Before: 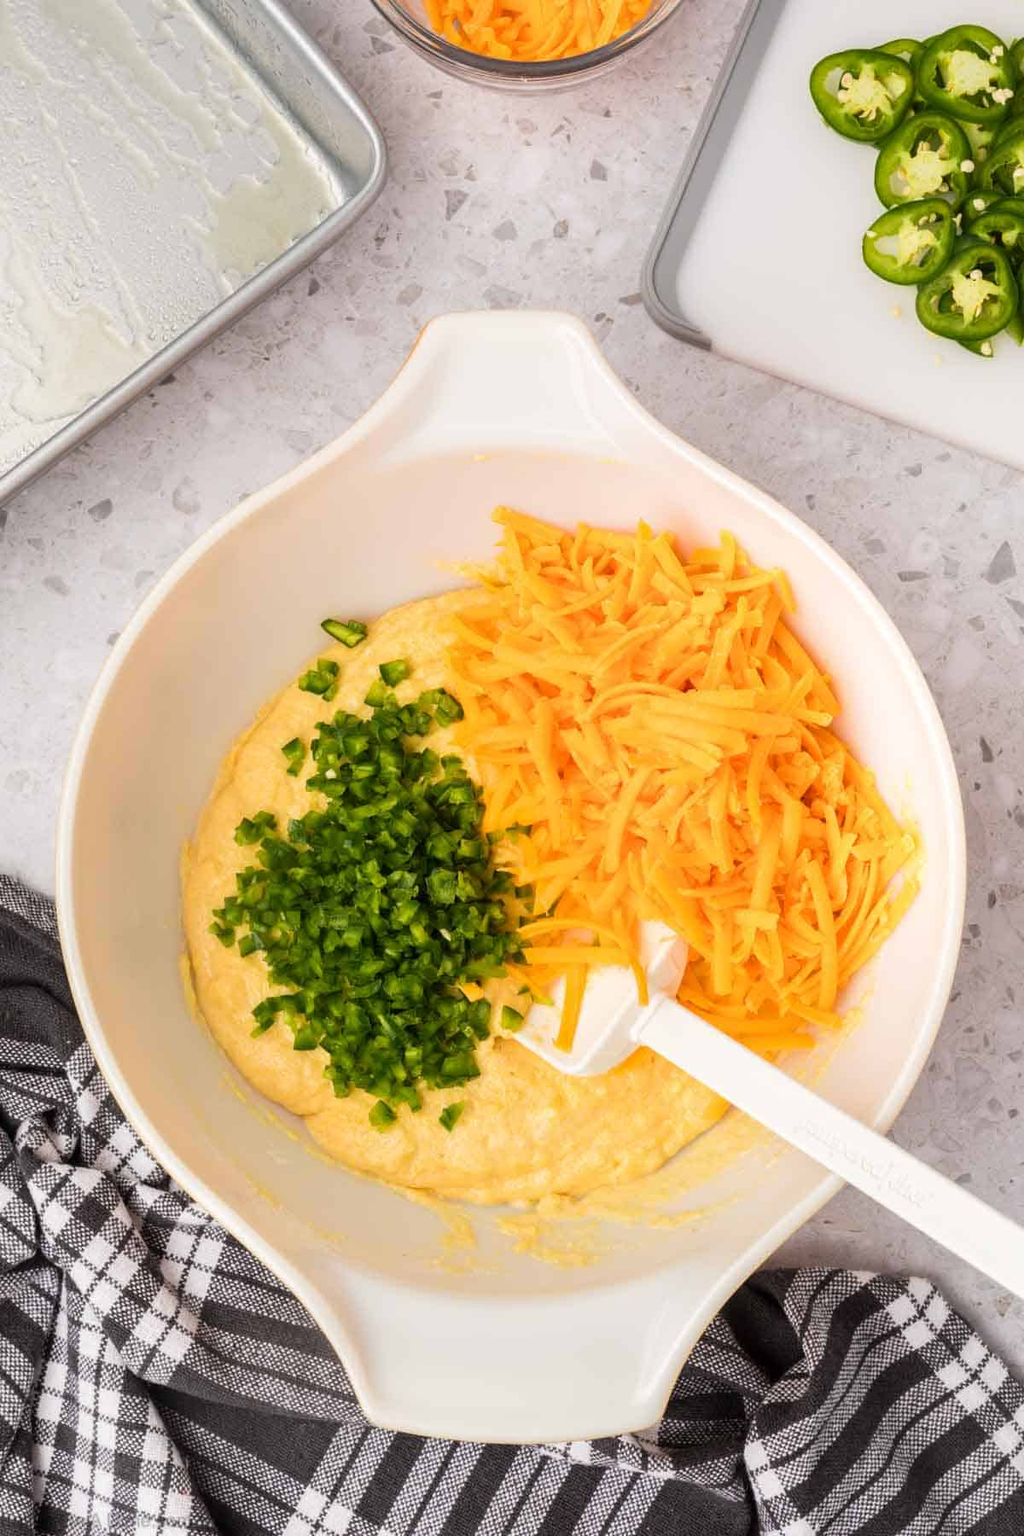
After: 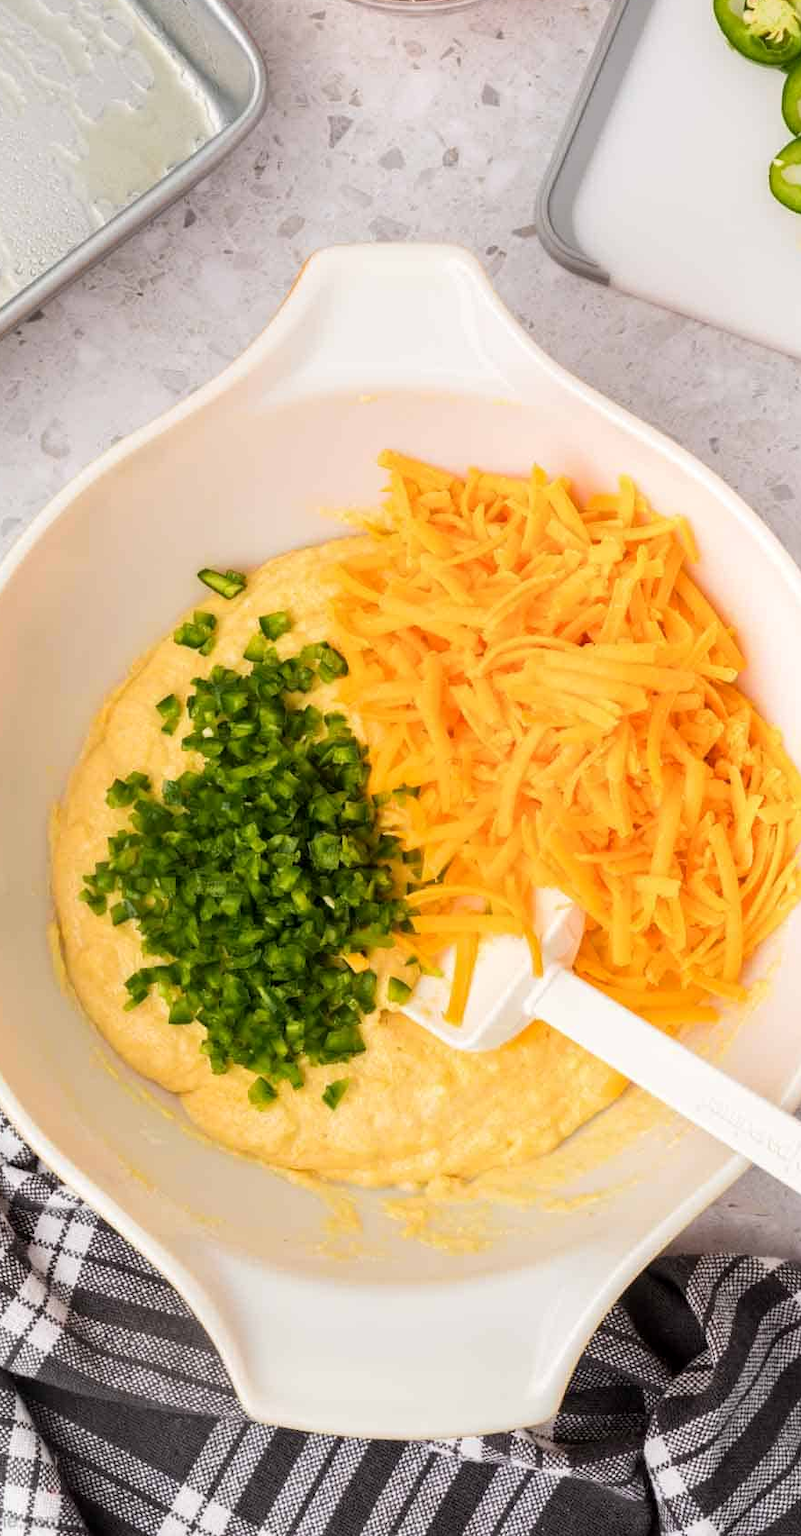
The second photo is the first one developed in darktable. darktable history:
white balance: emerald 1
exposure: black level correction 0.001, exposure 0.014 EV, compensate highlight preservation false
crop and rotate: left 13.15%, top 5.251%, right 12.609%
